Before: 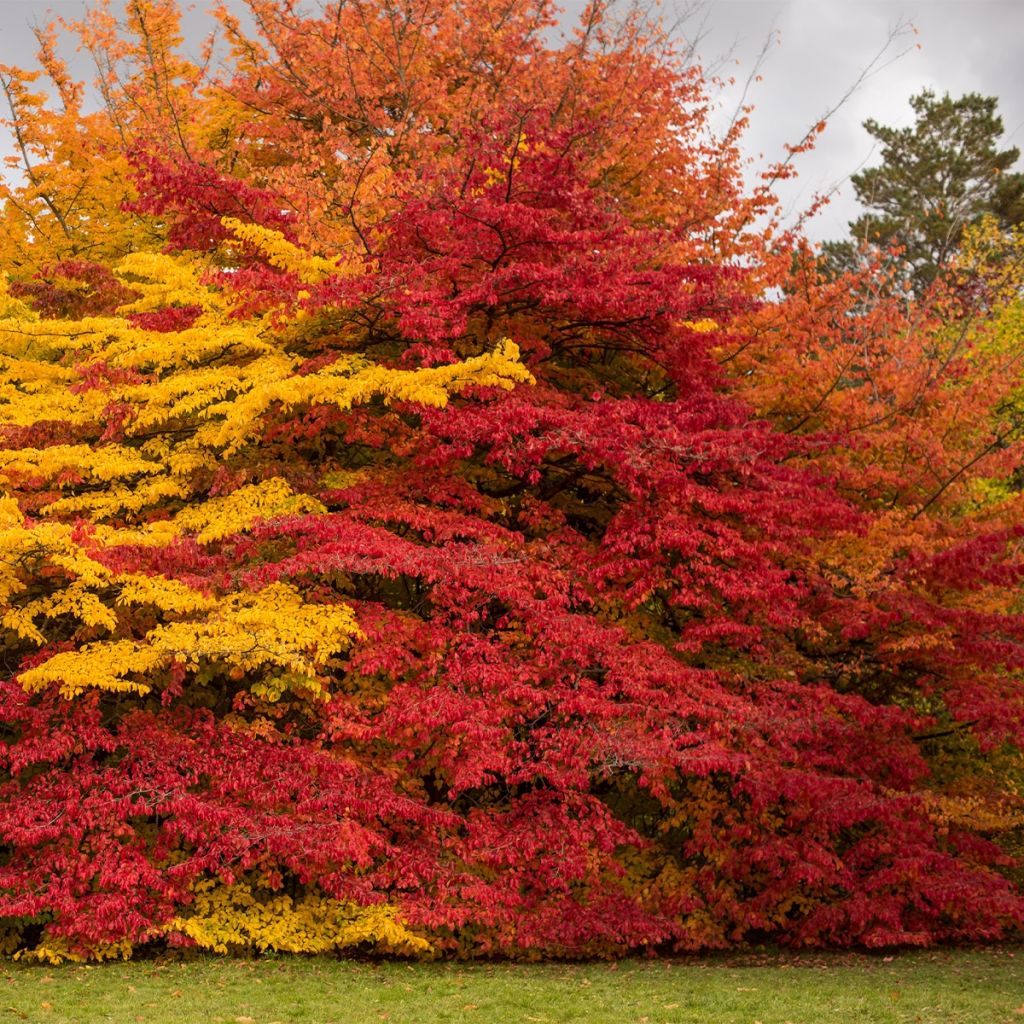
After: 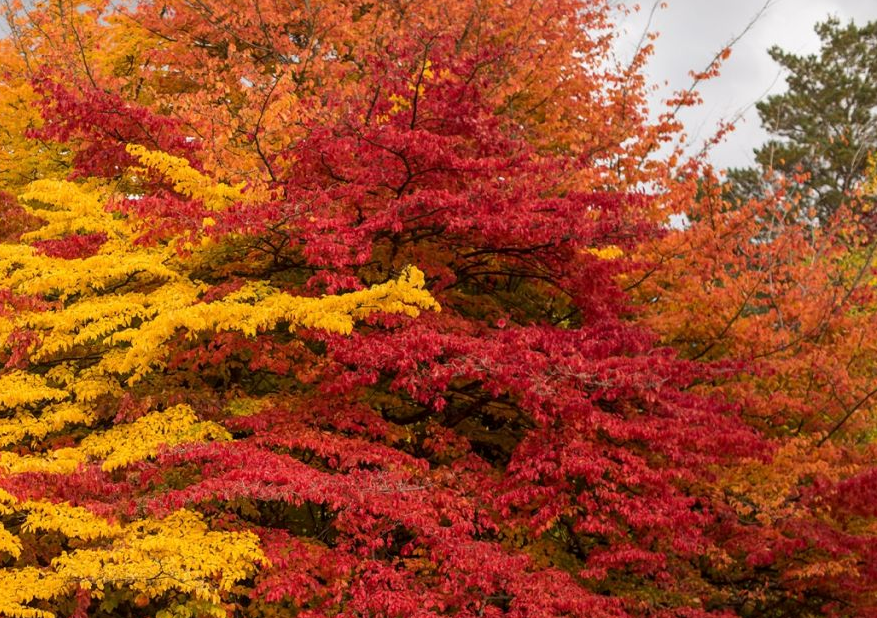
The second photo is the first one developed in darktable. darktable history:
local contrast: mode bilateral grid, contrast 15, coarseness 36, detail 105%, midtone range 0.2
crop and rotate: left 9.345%, top 7.22%, right 4.982%, bottom 32.331%
